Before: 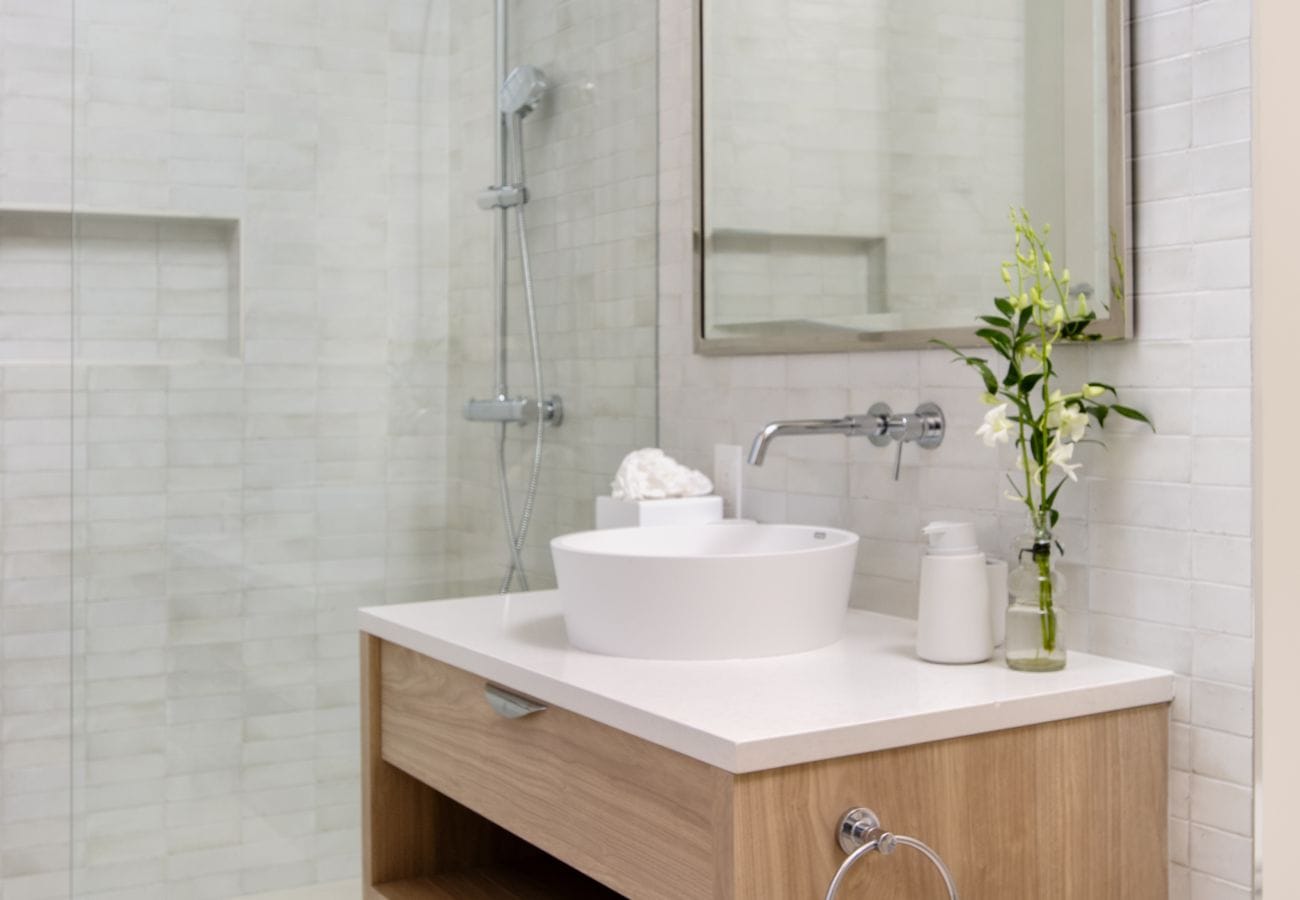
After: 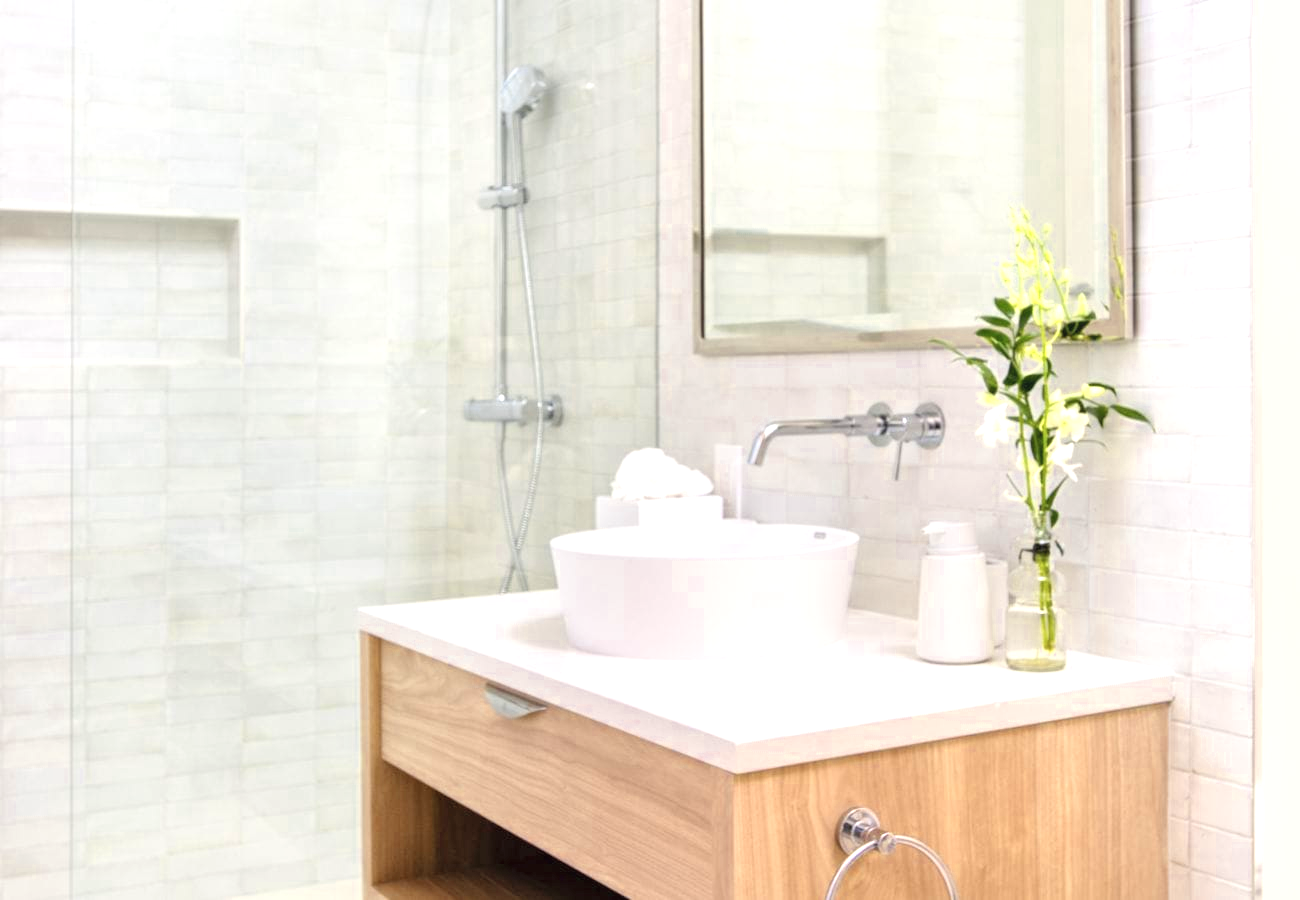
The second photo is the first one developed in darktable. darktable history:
contrast brightness saturation: brightness 0.15
exposure: black level correction 0, exposure 0.7 EV, compensate exposure bias true, compensate highlight preservation false
color zones: curves: ch0 [(0.004, 0.305) (0.261, 0.623) (0.389, 0.399) (0.708, 0.571) (0.947, 0.34)]; ch1 [(0.025, 0.645) (0.229, 0.584) (0.326, 0.551) (0.484, 0.262) (0.757, 0.643)]
local contrast: mode bilateral grid, contrast 28, coarseness 16, detail 115%, midtone range 0.2
